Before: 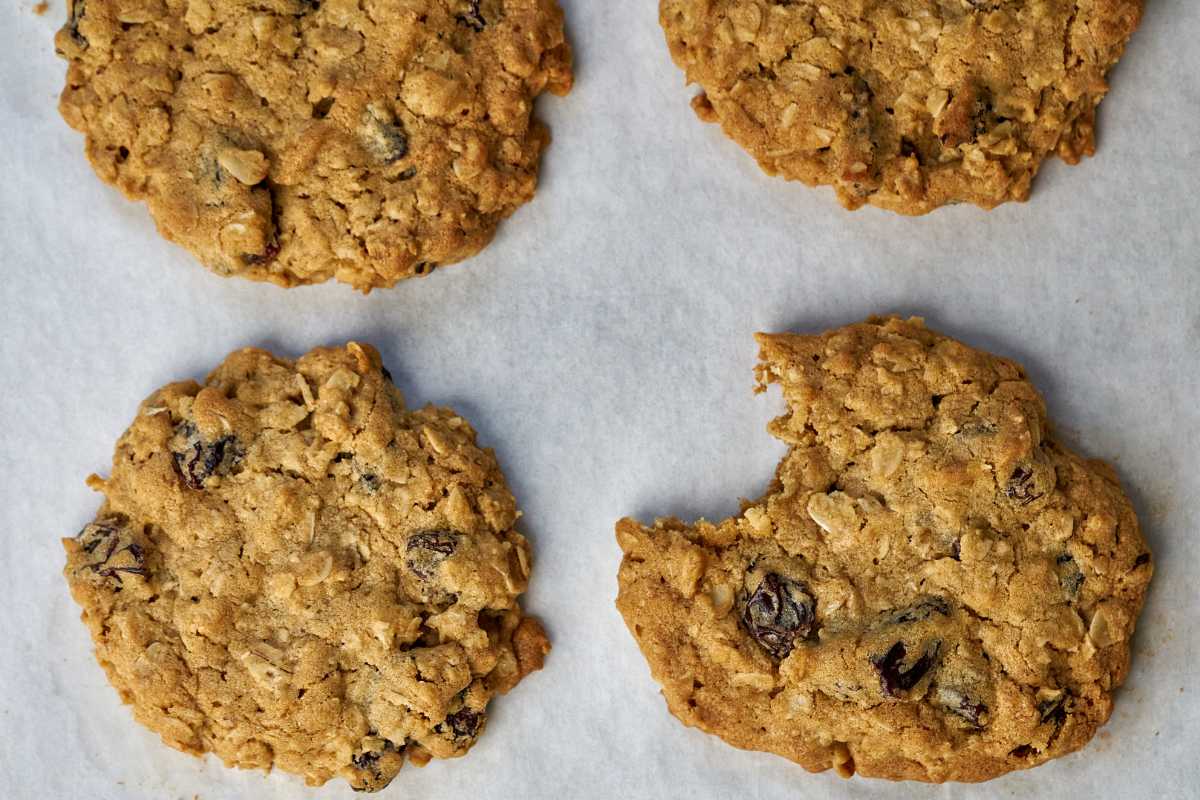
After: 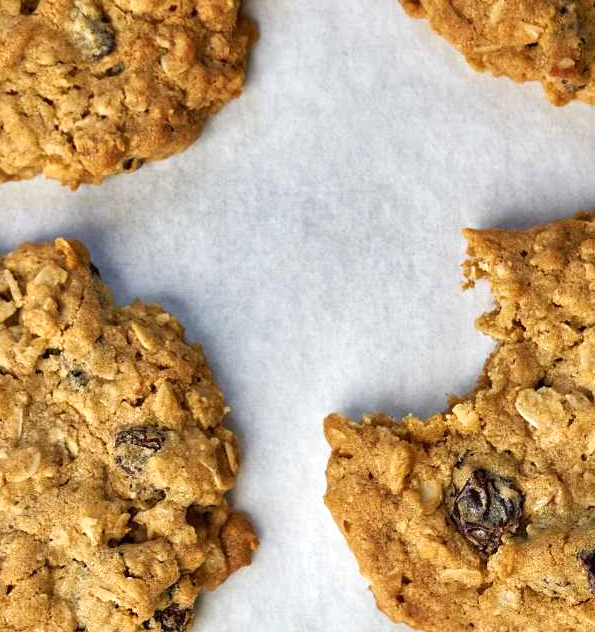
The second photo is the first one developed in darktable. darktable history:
exposure: black level correction 0, exposure 0.394 EV, compensate exposure bias true, compensate highlight preservation false
crop and rotate: angle 0.02°, left 24.321%, top 13.055%, right 26.017%, bottom 7.843%
